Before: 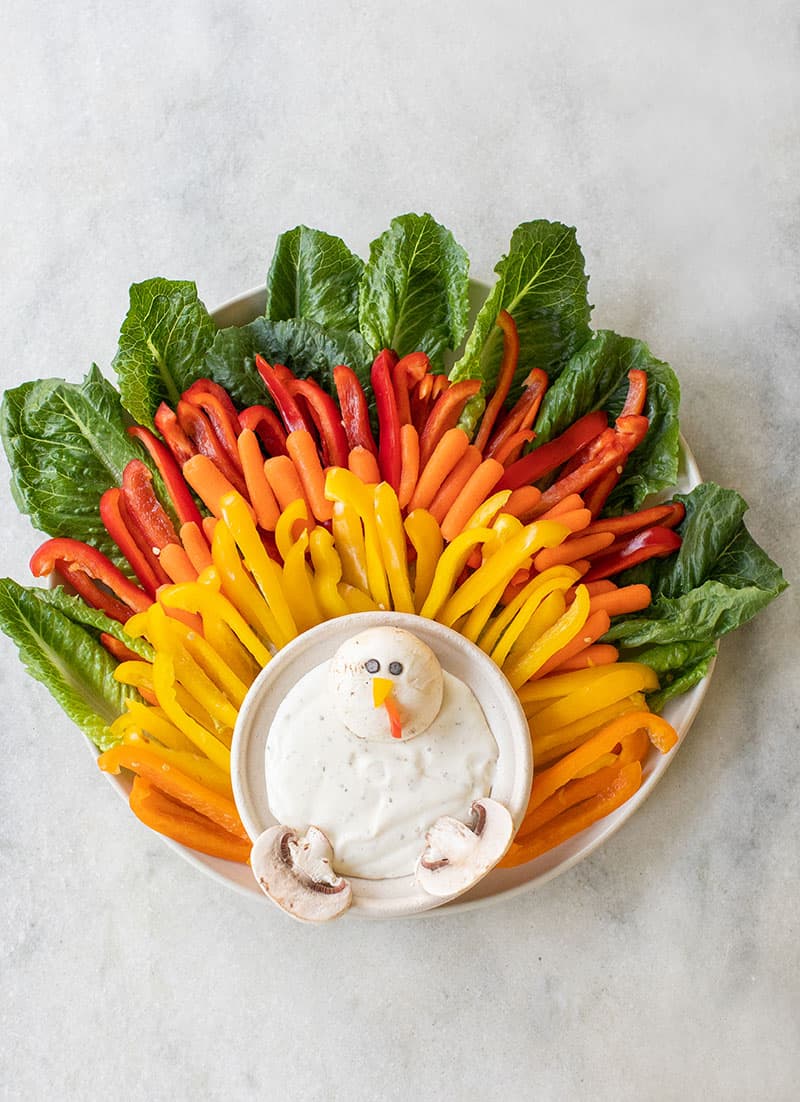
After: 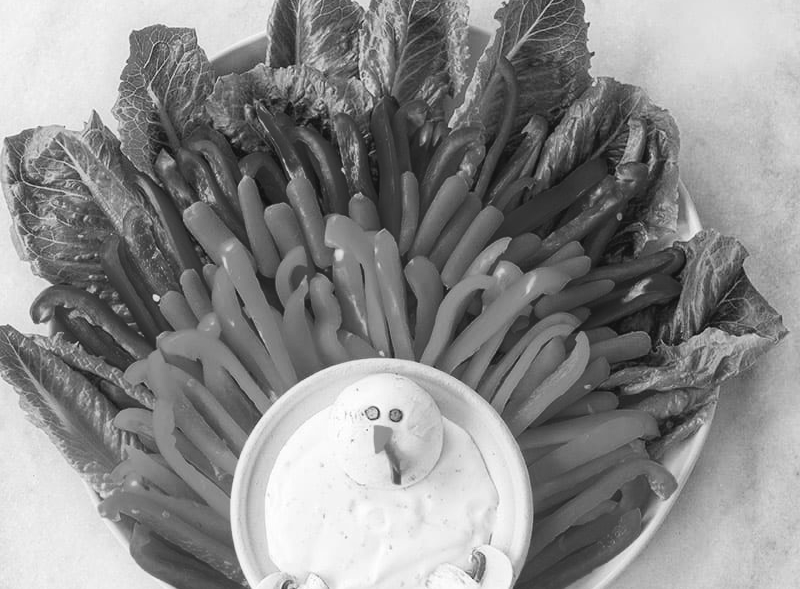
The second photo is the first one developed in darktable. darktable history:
monochrome: a -11.7, b 1.62, size 0.5, highlights 0.38
crop and rotate: top 23.043%, bottom 23.437%
tone curve: curves: ch0 [(0, 0.047) (0.199, 0.263) (0.47, 0.555) (0.805, 0.839) (1, 0.962)], color space Lab, linked channels, preserve colors none
color balance: mode lift, gamma, gain (sRGB), lift [0.997, 0.979, 1.021, 1.011], gamma [1, 1.084, 0.916, 0.998], gain [1, 0.87, 1.13, 1.101], contrast 4.55%, contrast fulcrum 38.24%, output saturation 104.09%
